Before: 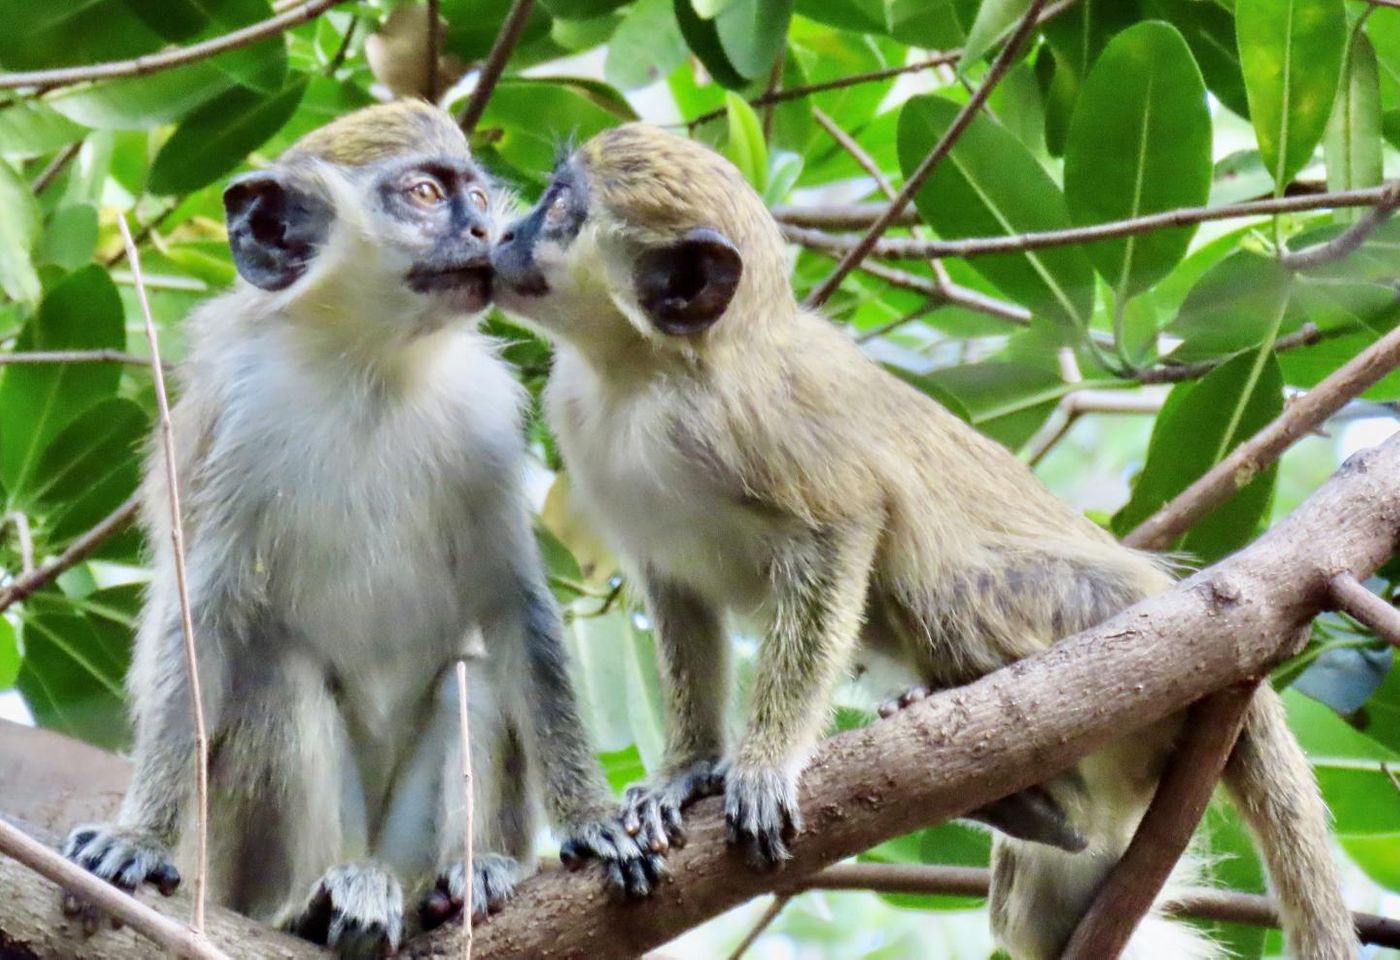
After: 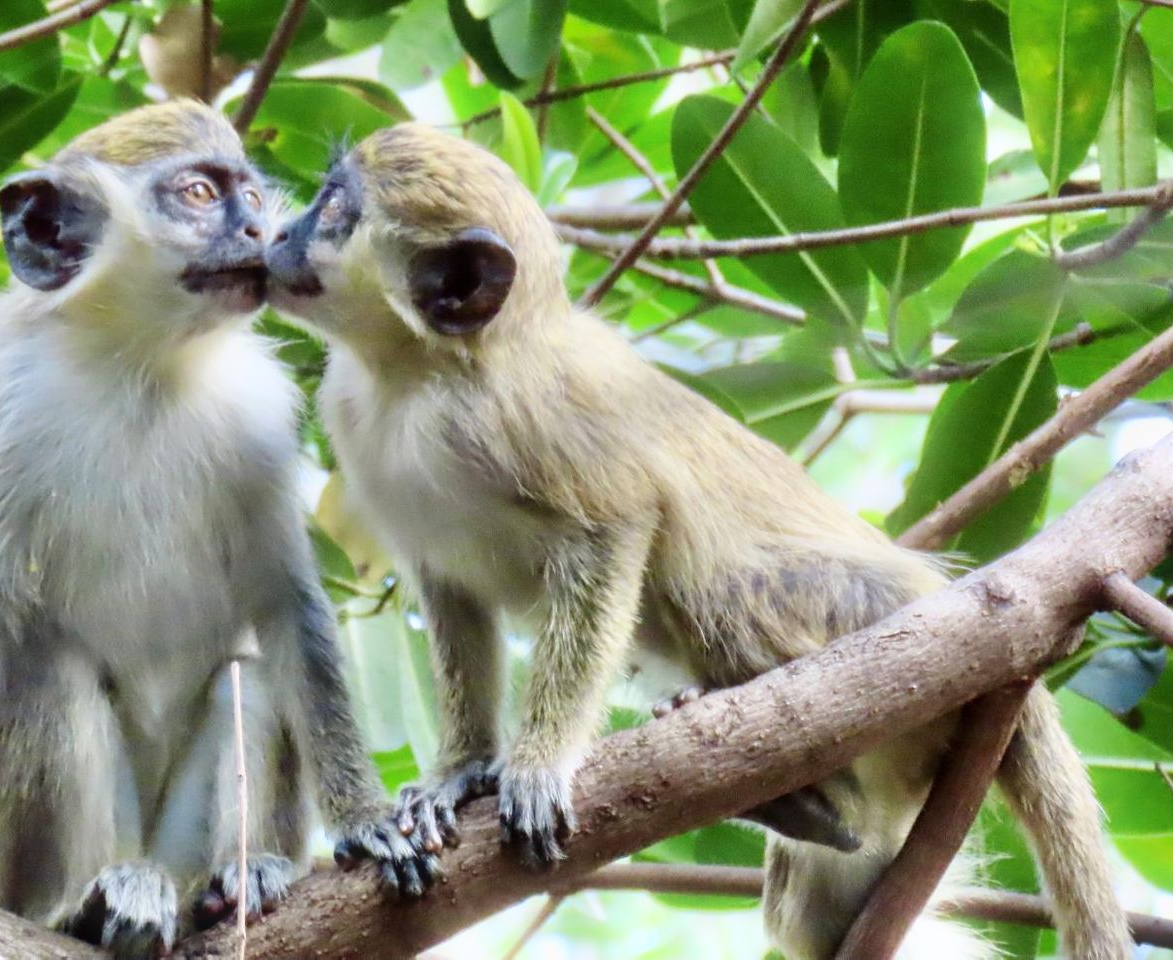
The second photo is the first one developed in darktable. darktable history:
crop: left 16.145%
bloom: size 5%, threshold 95%, strength 15%
